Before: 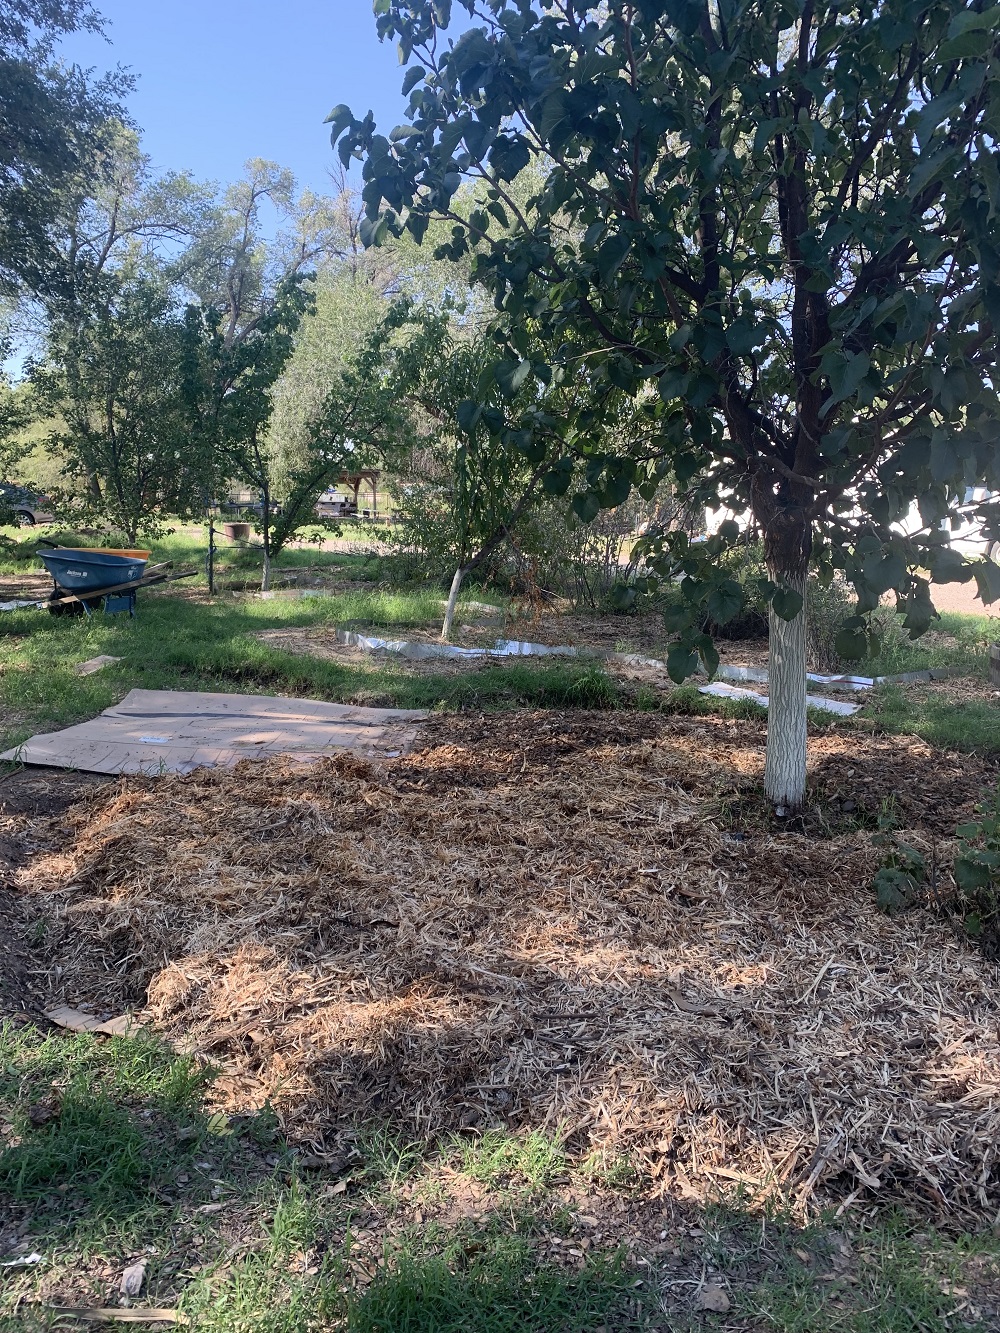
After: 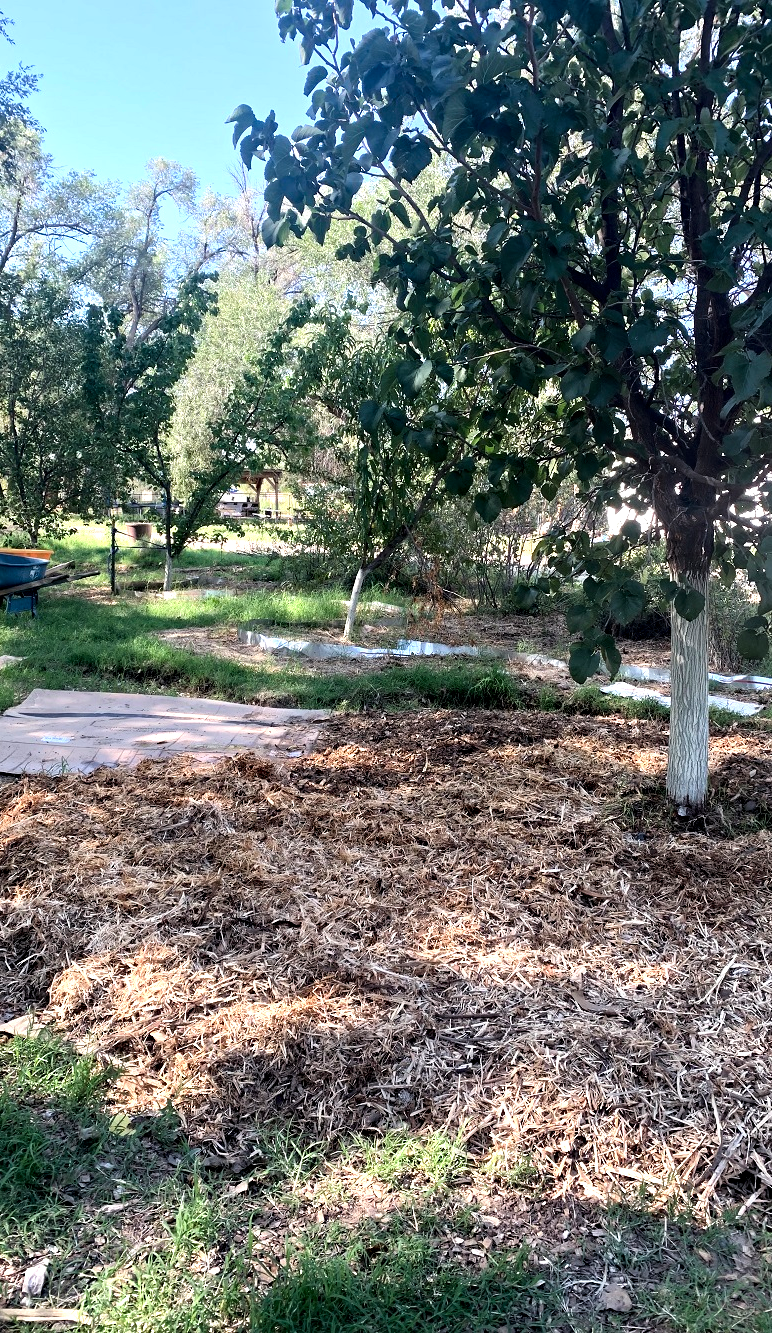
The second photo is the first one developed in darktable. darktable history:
crop: left 9.895%, right 12.896%
contrast equalizer: octaves 7, y [[0.5, 0.496, 0.435, 0.435, 0.496, 0.5], [0.5 ×6], [0.5 ×6], [0 ×6], [0 ×6]], mix -0.998
tone equalizer: -8 EV -0.736 EV, -7 EV -0.702 EV, -6 EV -0.575 EV, -5 EV -0.362 EV, -3 EV 0.394 EV, -2 EV 0.6 EV, -1 EV 0.69 EV, +0 EV 0.767 EV
